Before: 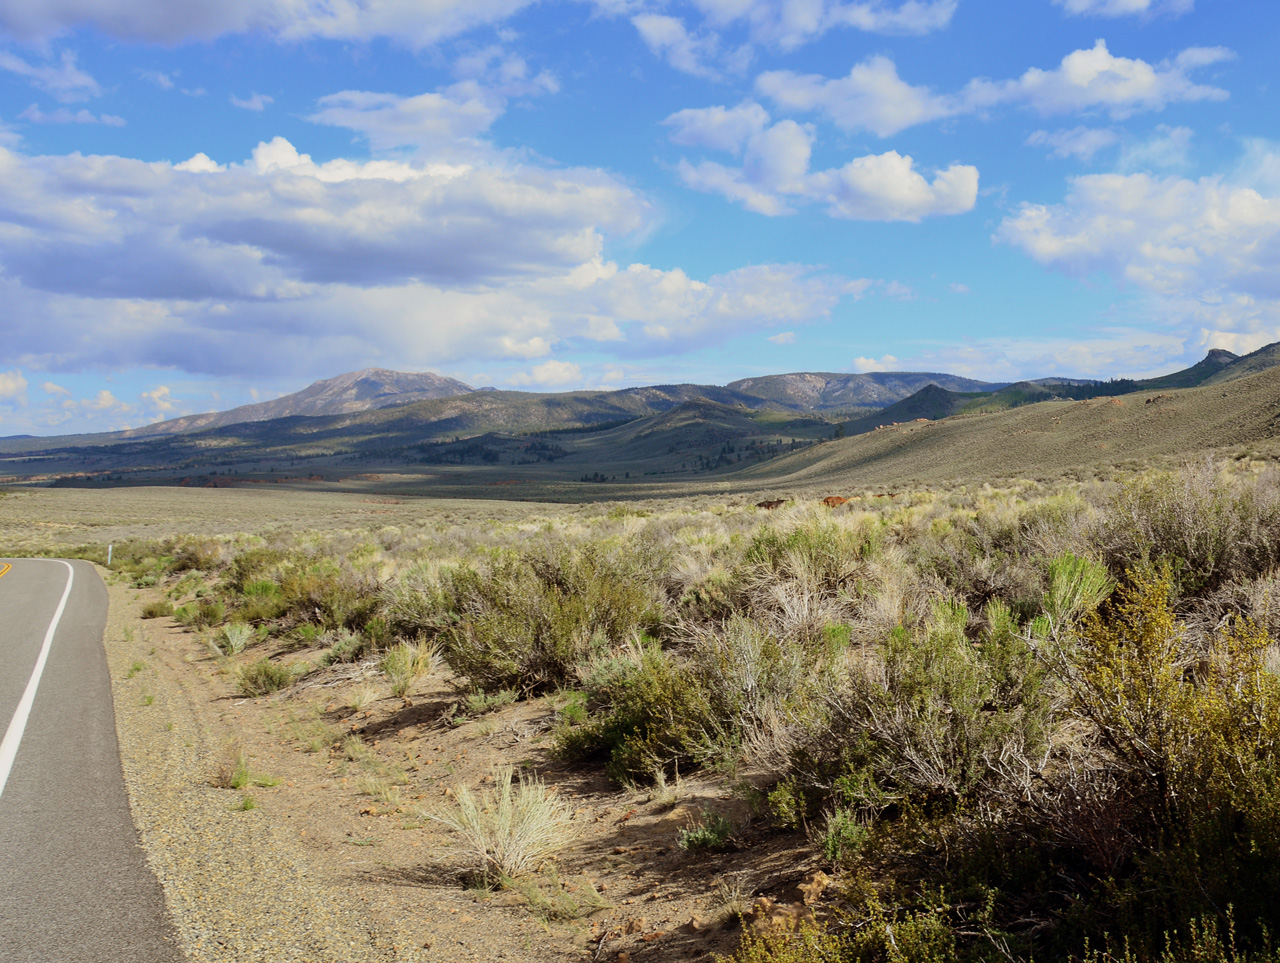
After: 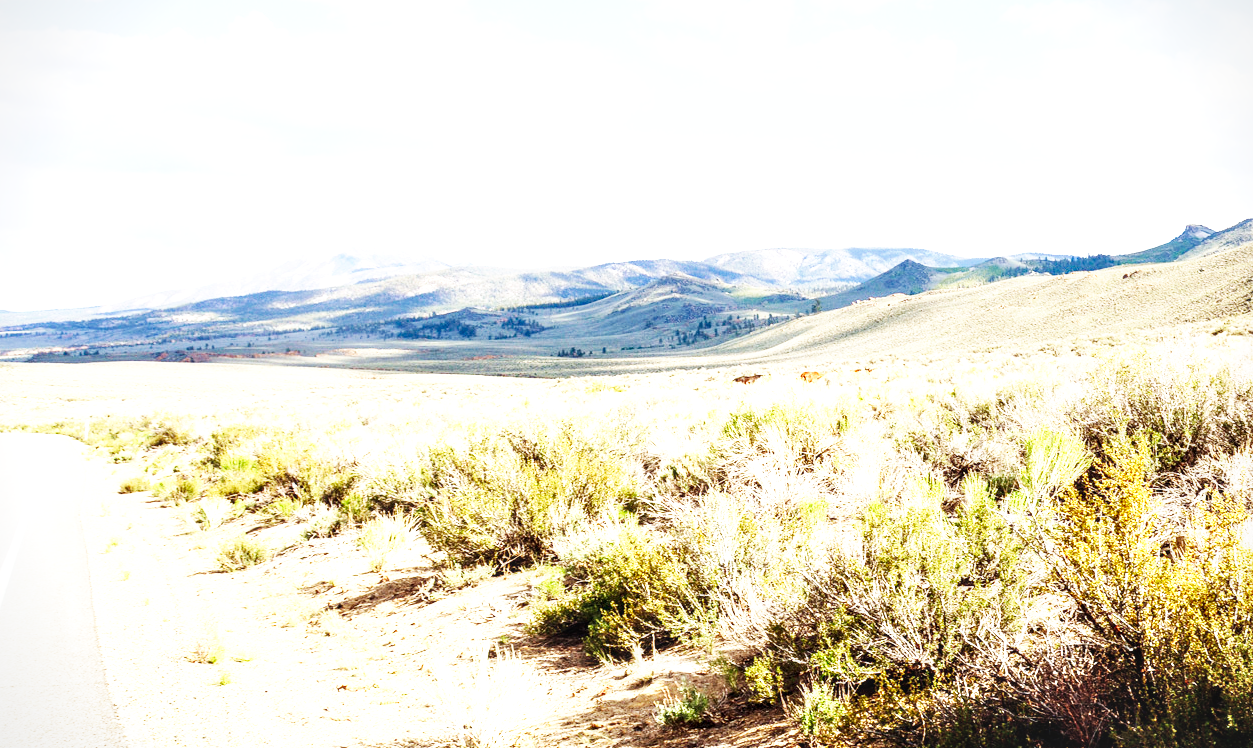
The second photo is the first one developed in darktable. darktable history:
crop and rotate: left 1.837%, top 13.018%, right 0.195%, bottom 9.207%
vignetting: fall-off start 97.32%, fall-off radius 78.31%, width/height ratio 1.117, unbound false
base curve: curves: ch0 [(0, 0) (0.007, 0.004) (0.027, 0.03) (0.046, 0.07) (0.207, 0.54) (0.442, 0.872) (0.673, 0.972) (1, 1)], preserve colors none
local contrast: detail 130%
exposure: black level correction 0, exposure 1.506 EV, compensate highlight preservation false
